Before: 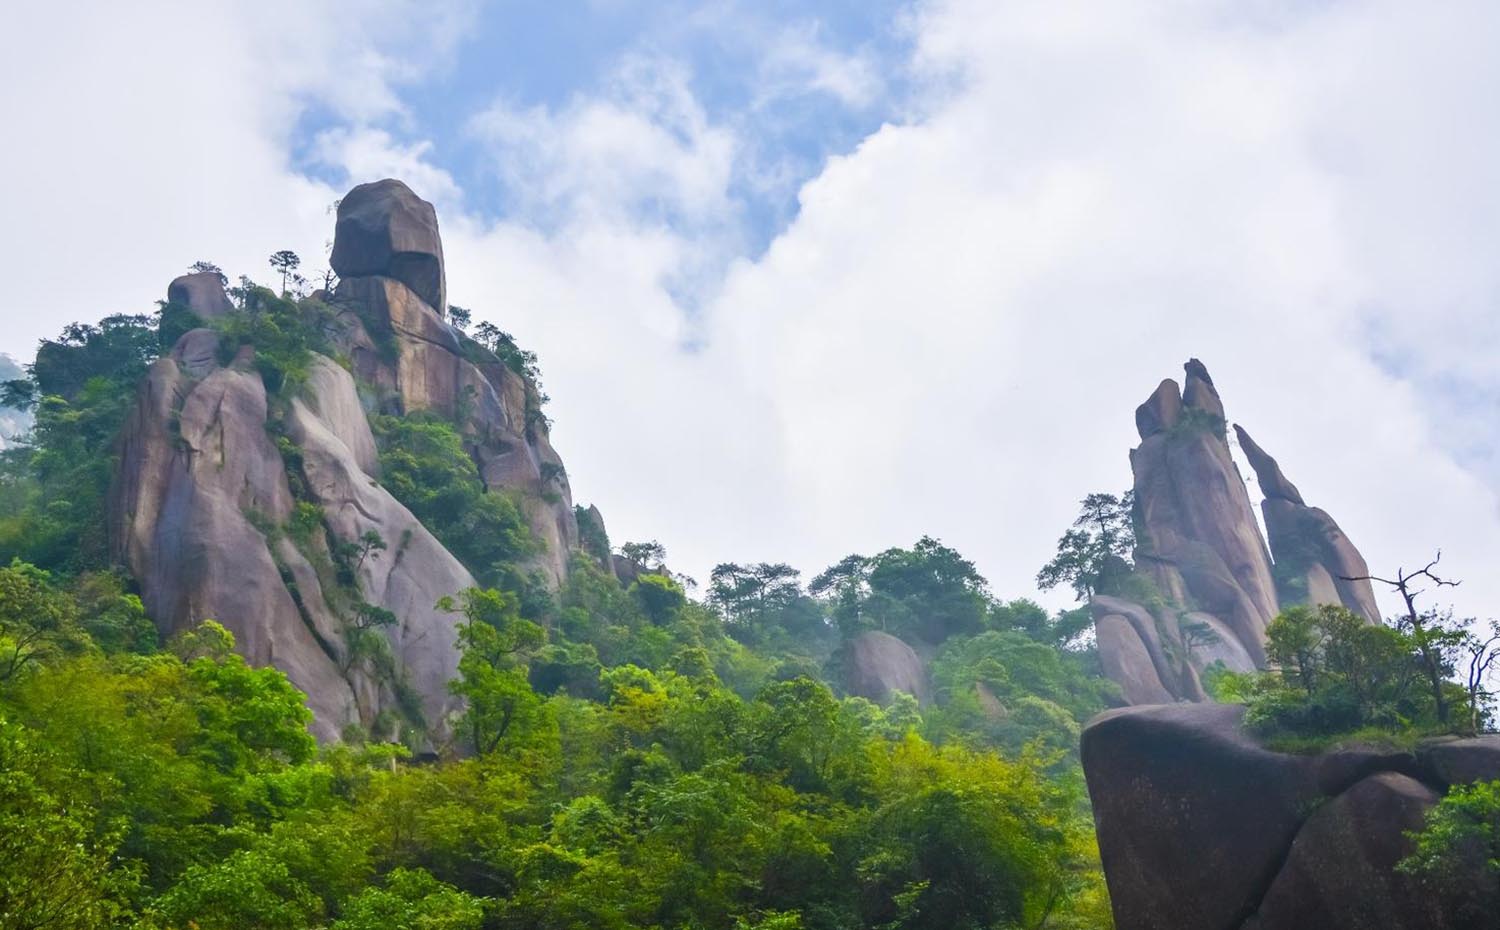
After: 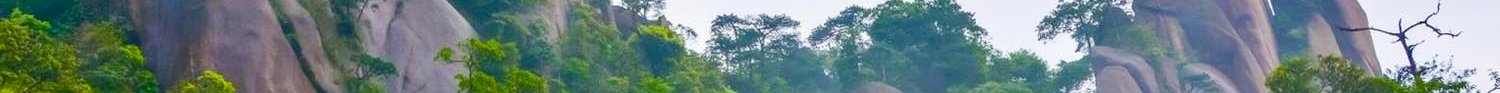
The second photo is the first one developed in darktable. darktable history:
crop and rotate: top 59.084%, bottom 30.916%
color balance rgb: perceptual saturation grading › global saturation 35%, perceptual saturation grading › highlights -25%, perceptual saturation grading › shadows 50%
